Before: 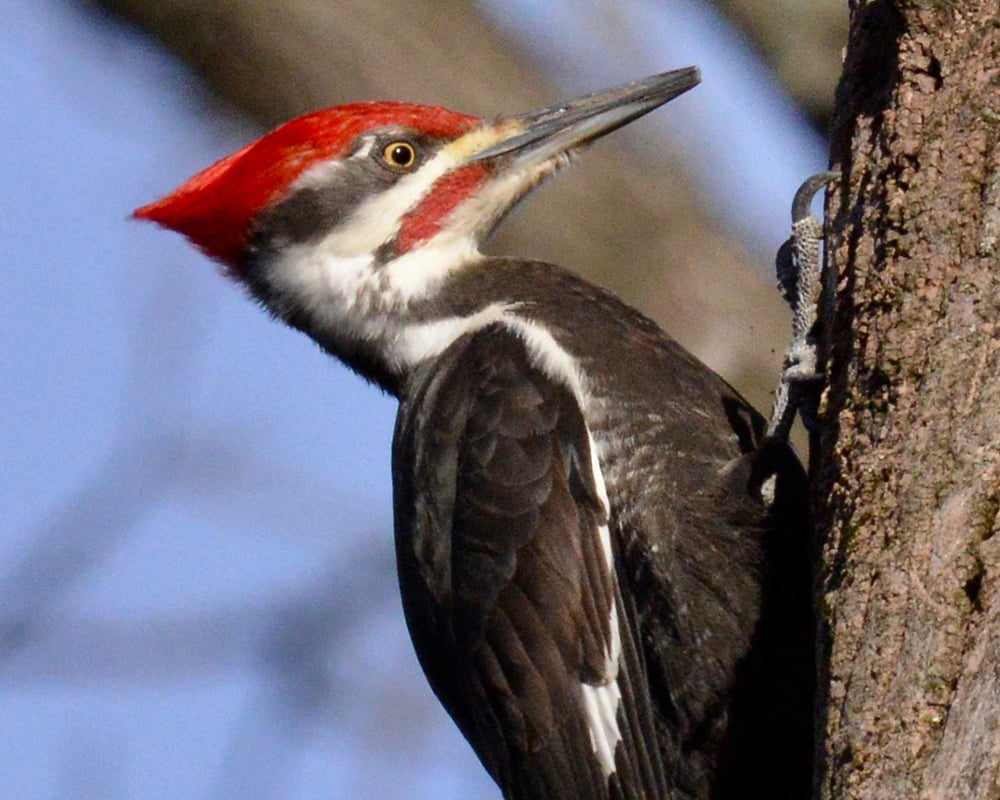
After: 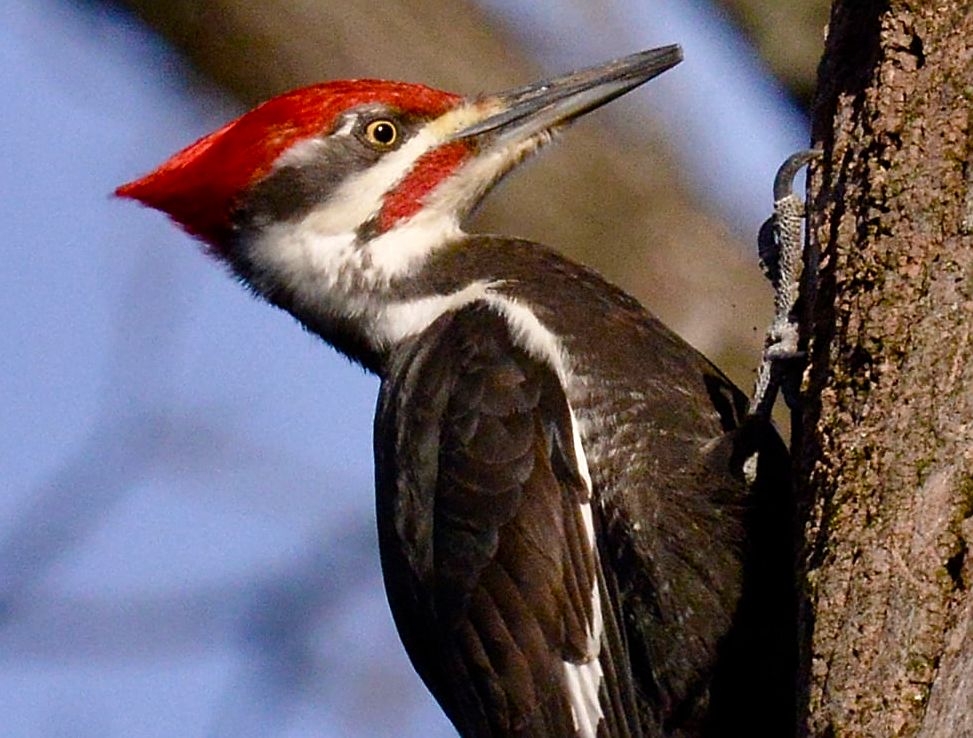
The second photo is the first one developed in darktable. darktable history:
color balance rgb: power › luminance -9.023%, highlights gain › chroma 1.706%, highlights gain › hue 55.6°, linear chroma grading › global chroma 14.526%, perceptual saturation grading › global saturation 20%, perceptual saturation grading › highlights -50.162%, perceptual saturation grading › shadows 30.72%, global vibrance 20%
crop: left 1.857%, top 2.776%, right 0.828%, bottom 4.969%
sharpen: on, module defaults
